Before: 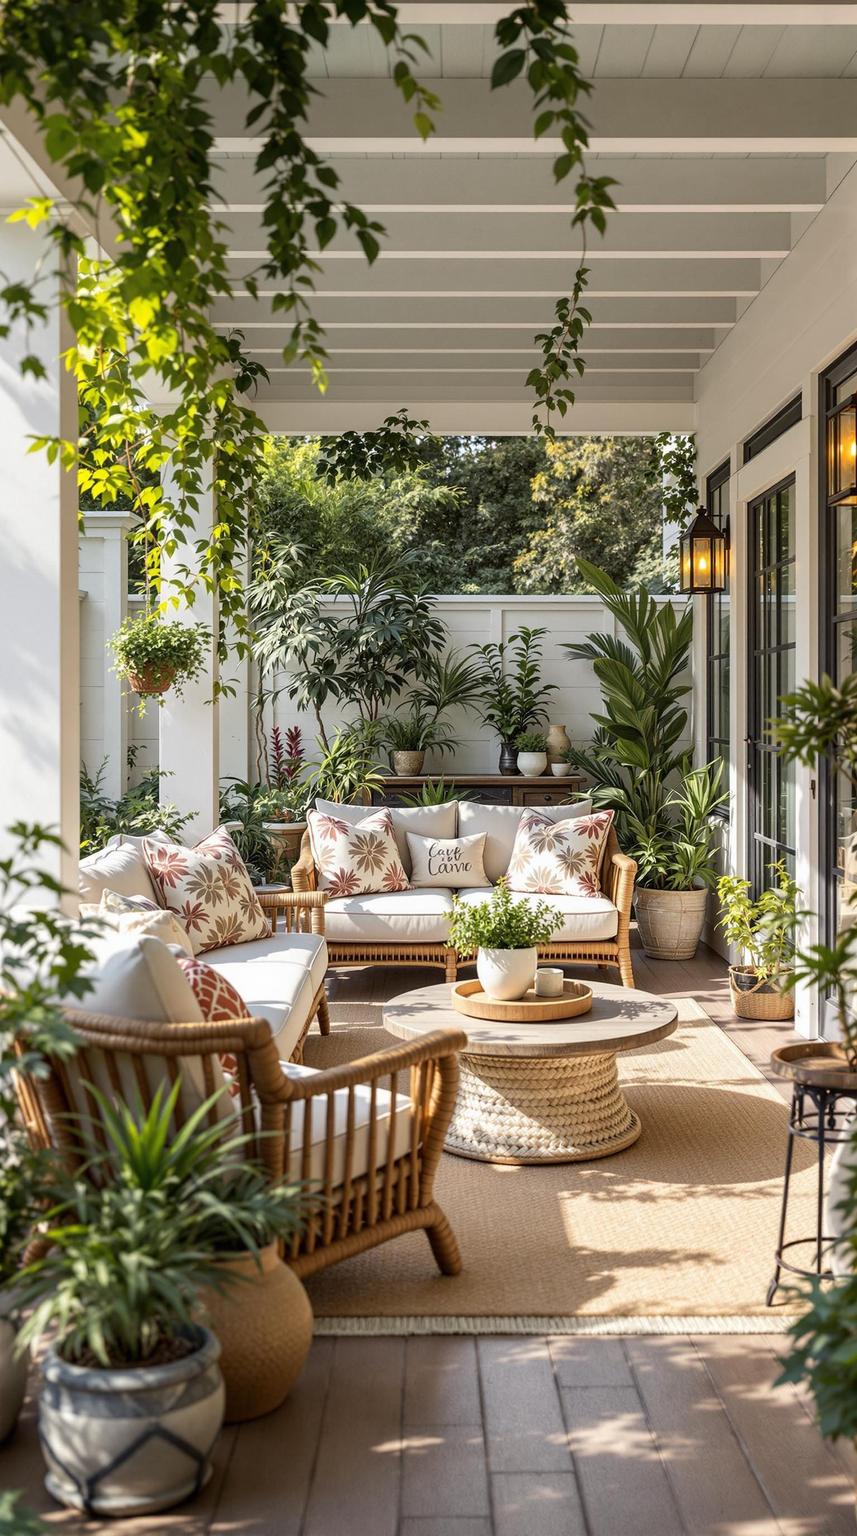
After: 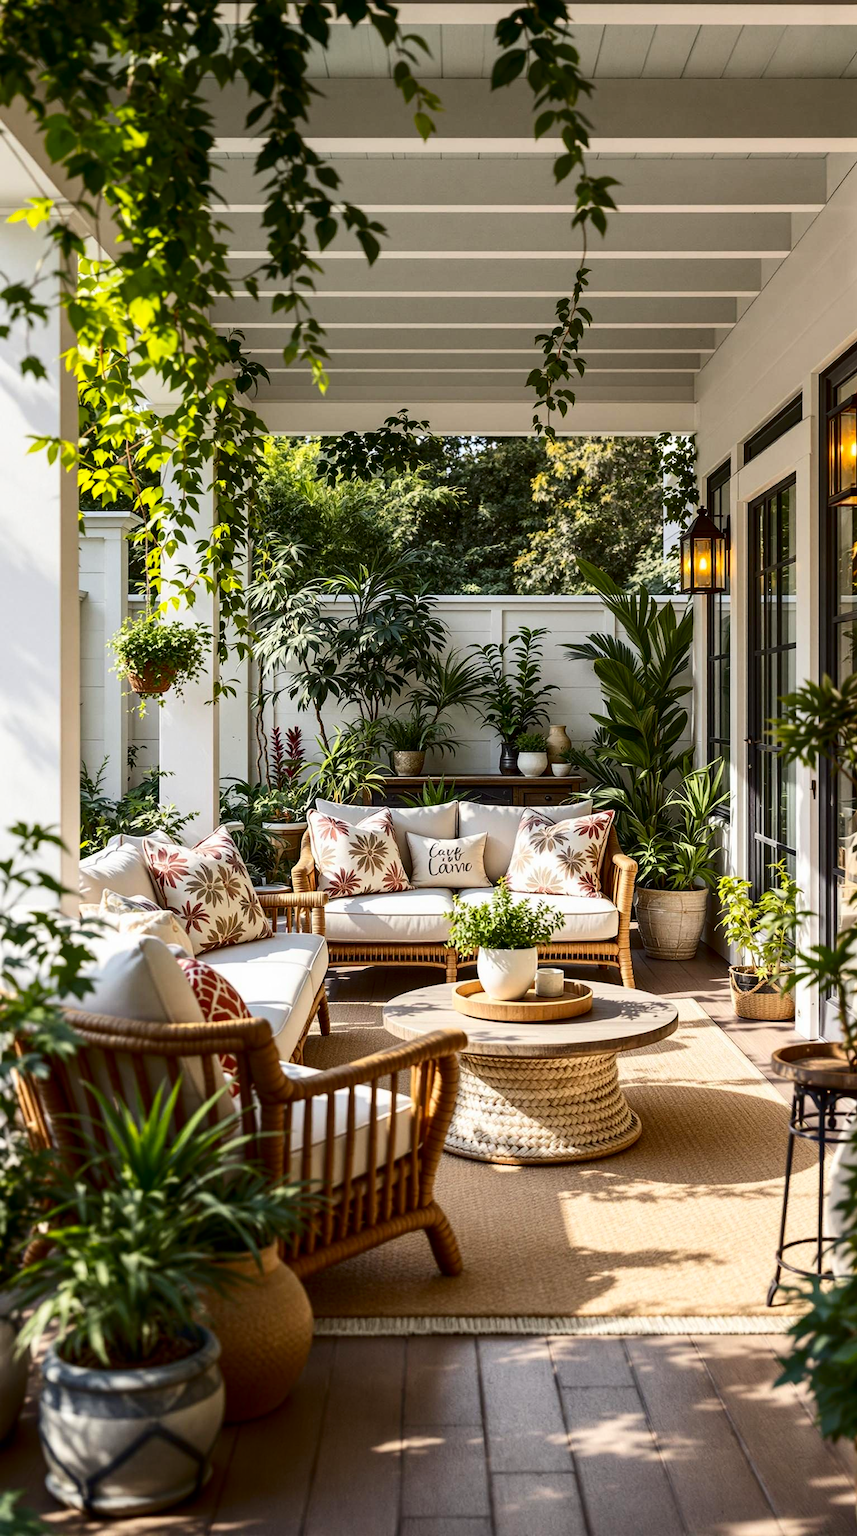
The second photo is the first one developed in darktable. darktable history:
contrast brightness saturation: contrast 0.206, brightness -0.111, saturation 0.209
